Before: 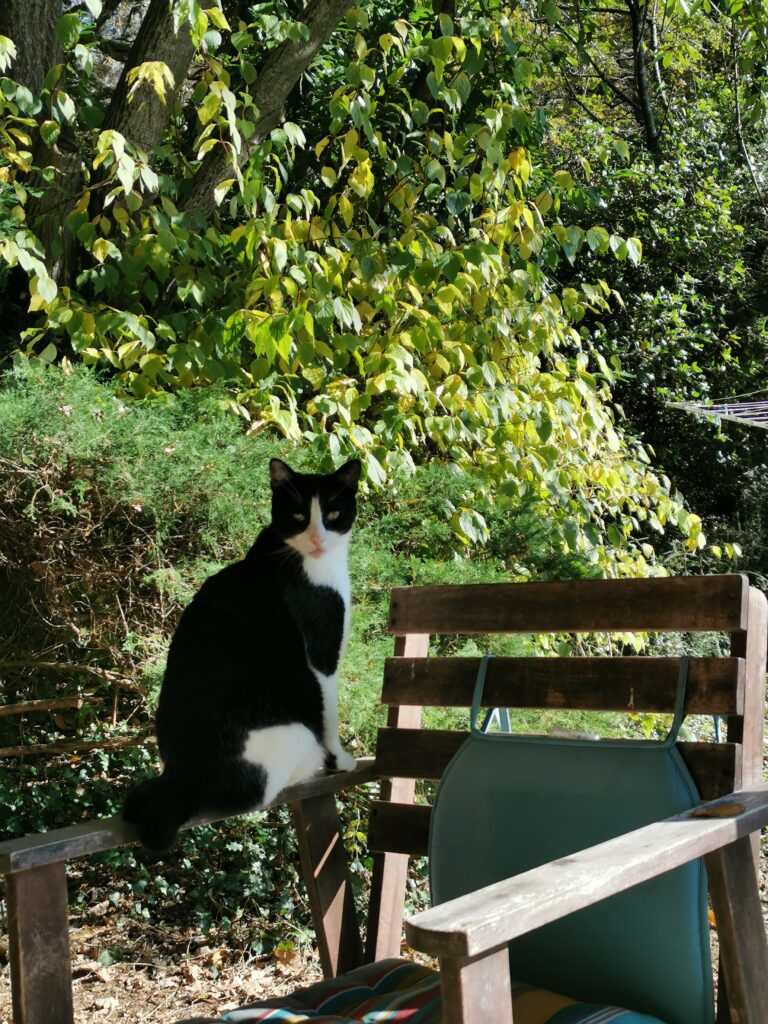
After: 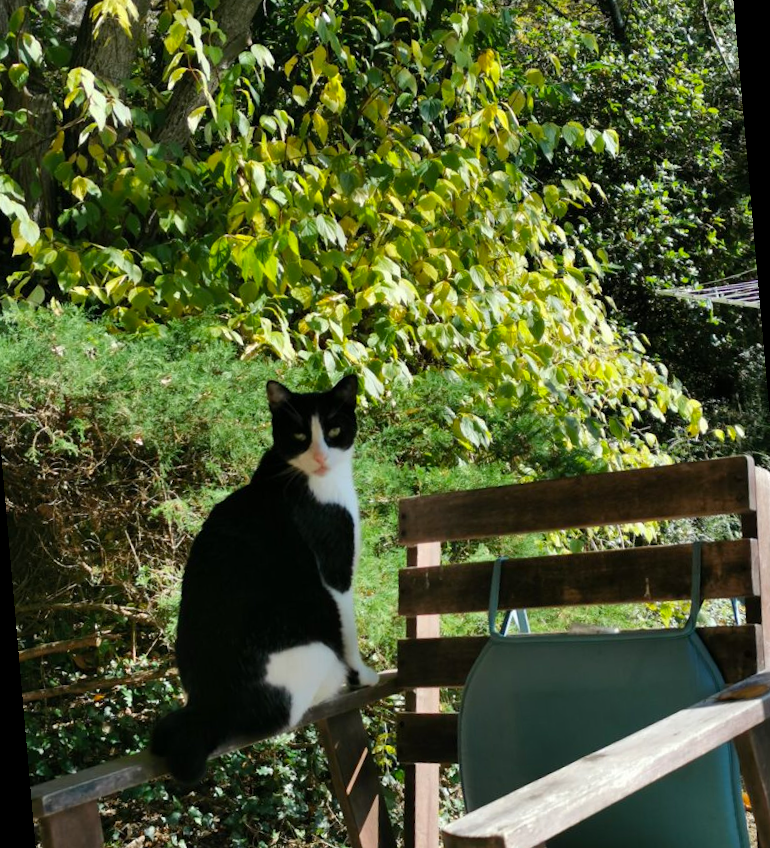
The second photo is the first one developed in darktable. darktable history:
rotate and perspective: rotation -5°, crop left 0.05, crop right 0.952, crop top 0.11, crop bottom 0.89
color balance: output saturation 110%
